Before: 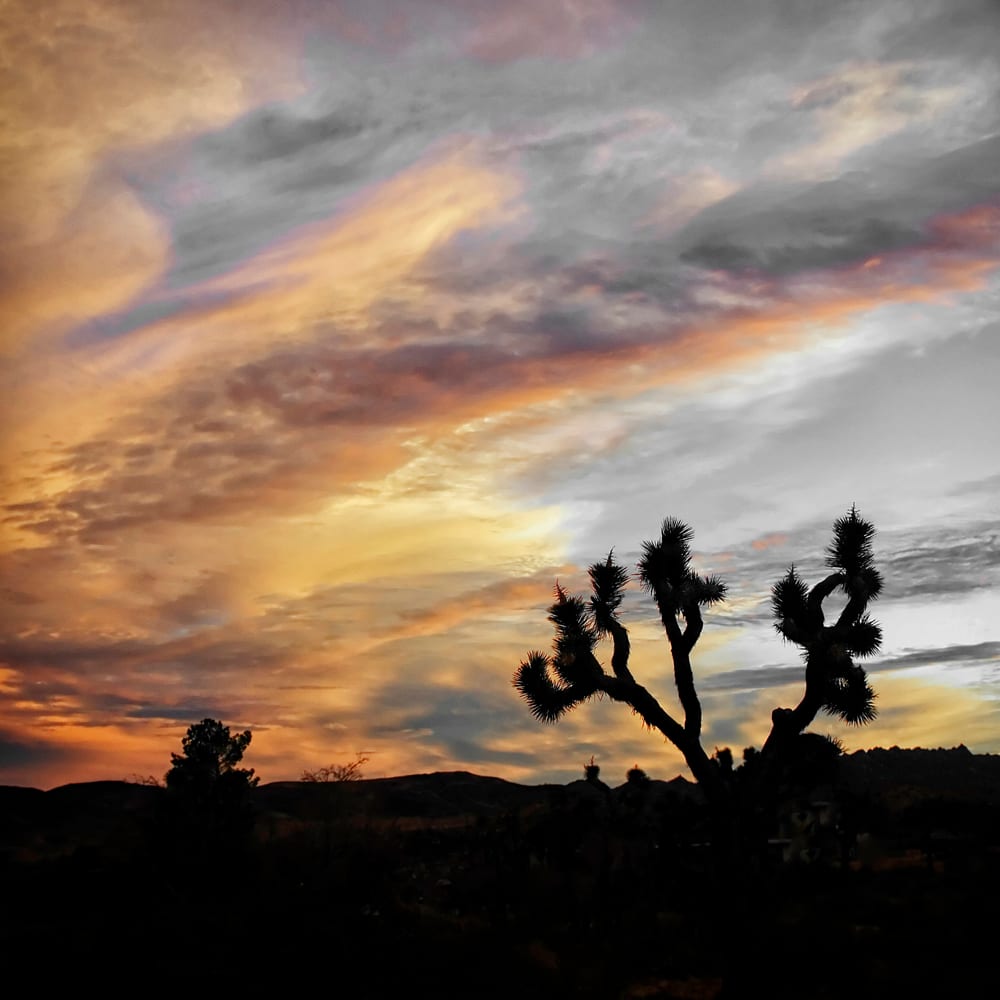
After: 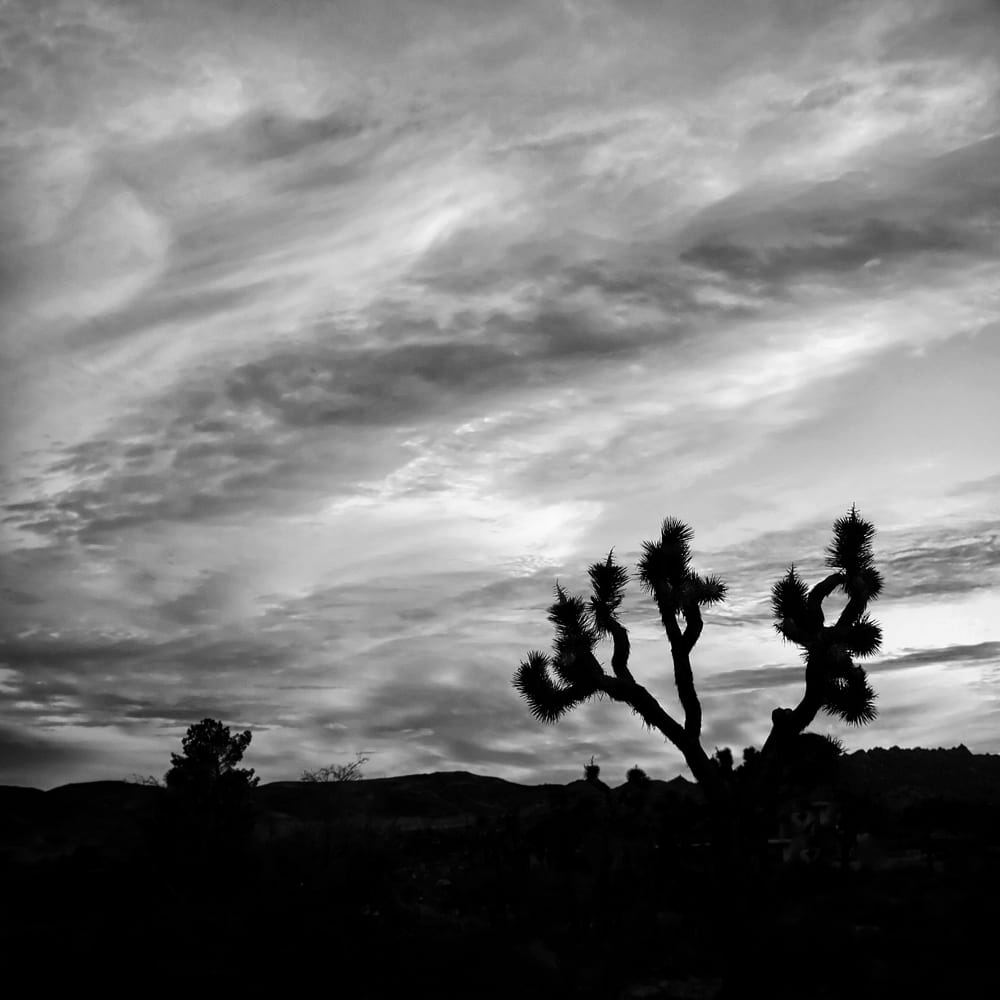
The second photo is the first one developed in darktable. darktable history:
tone curve: curves: ch0 [(0, 0) (0.003, 0.002) (0.011, 0.01) (0.025, 0.022) (0.044, 0.039) (0.069, 0.061) (0.1, 0.088) (0.136, 0.126) (0.177, 0.167) (0.224, 0.211) (0.277, 0.27) (0.335, 0.335) (0.399, 0.407) (0.468, 0.485) (0.543, 0.569) (0.623, 0.659) (0.709, 0.756) (0.801, 0.851) (0.898, 0.961) (1, 1)], preserve colors none
monochrome: a -4.13, b 5.16, size 1
